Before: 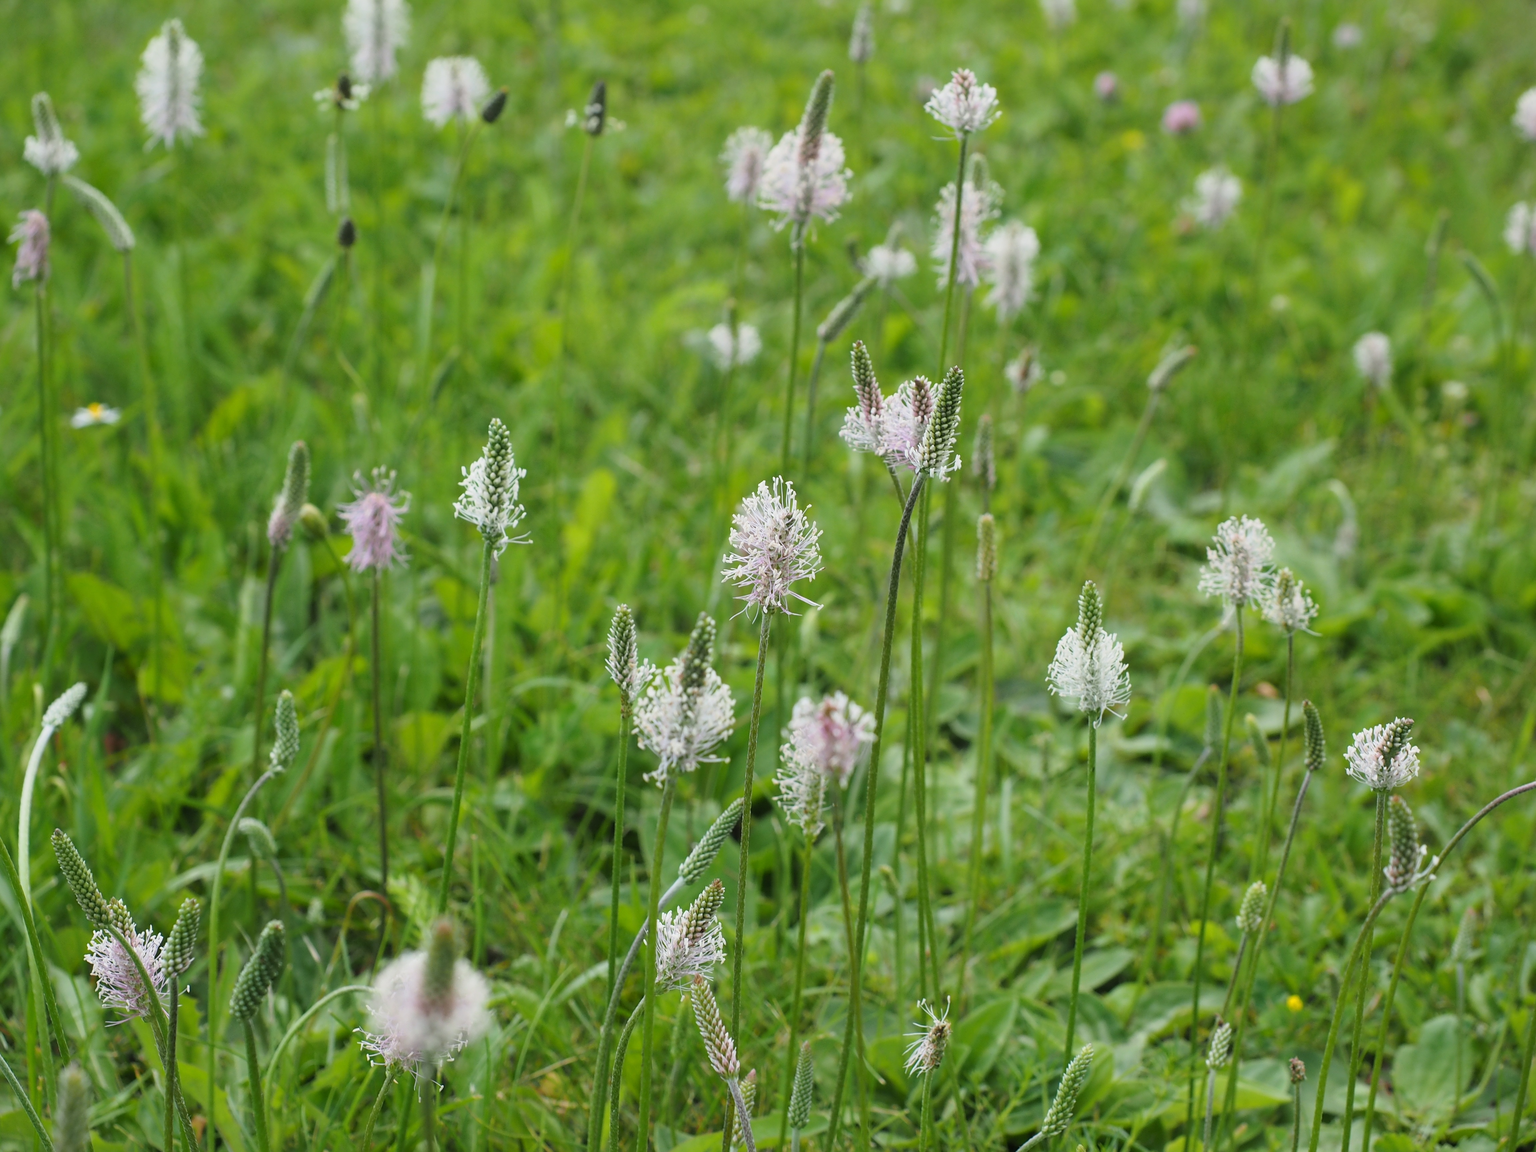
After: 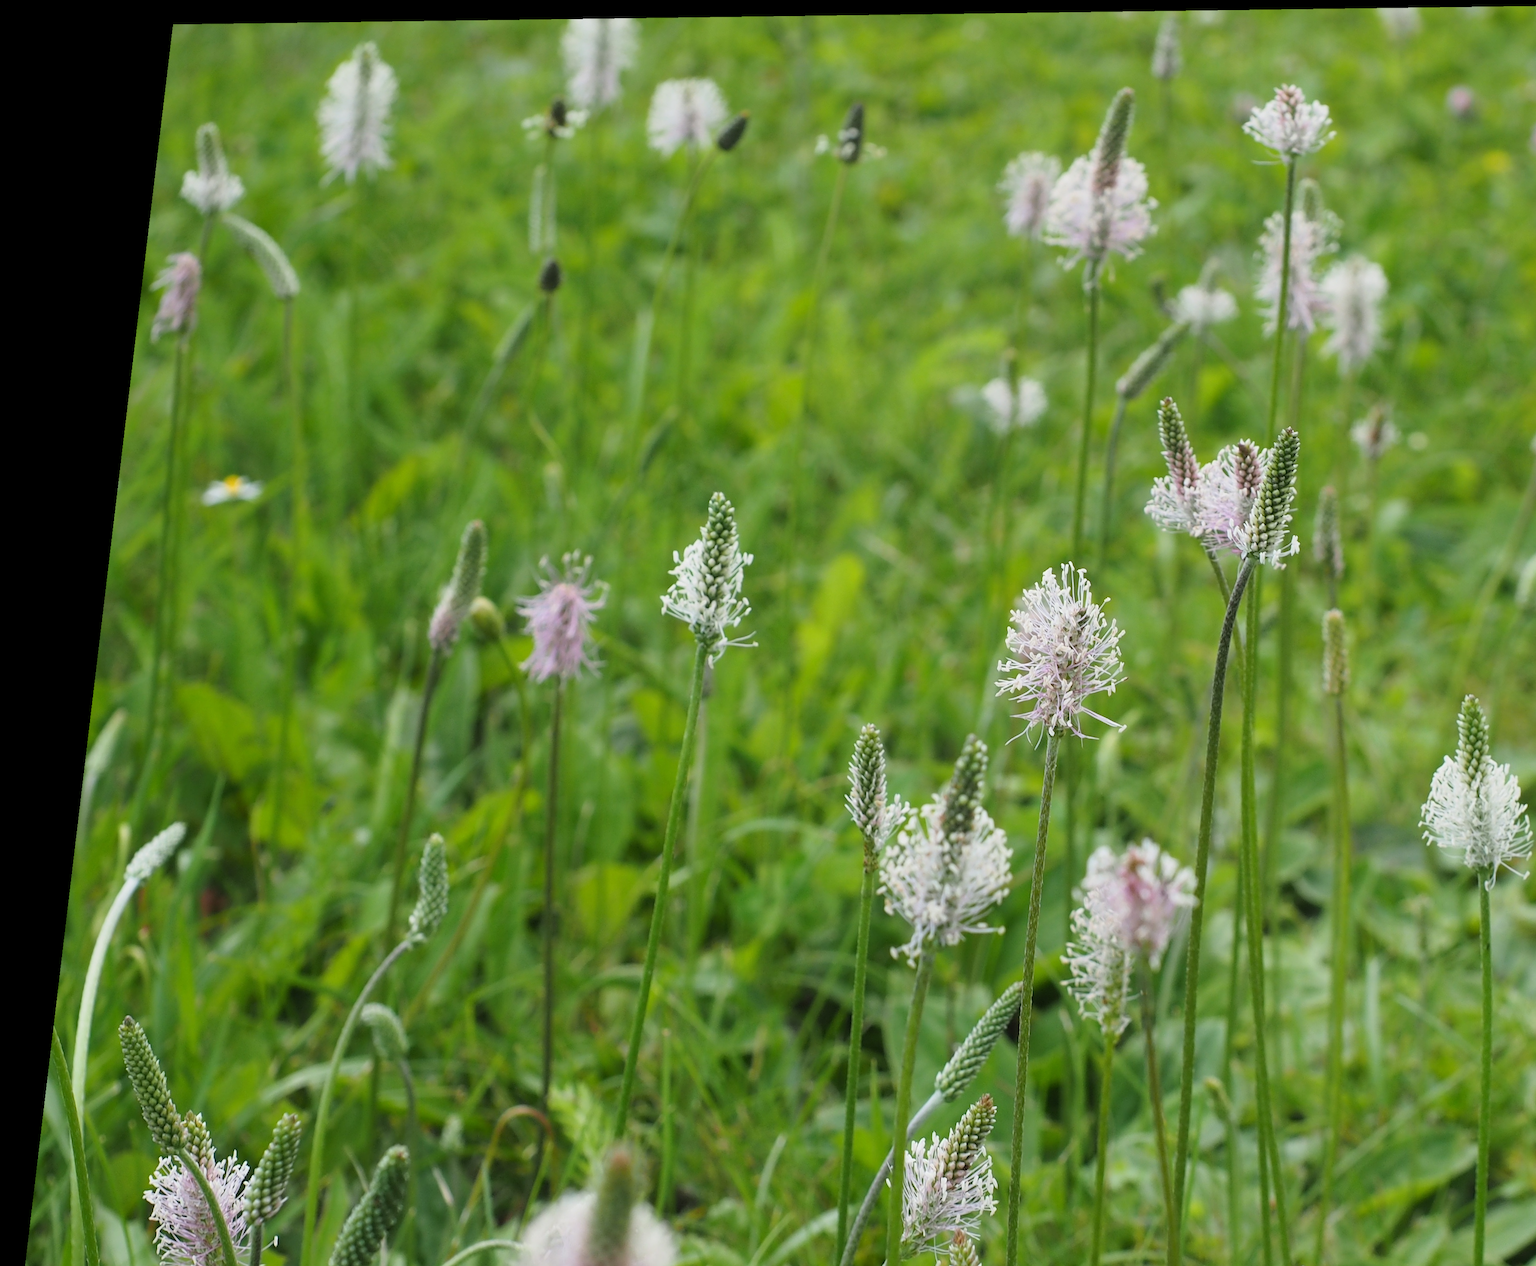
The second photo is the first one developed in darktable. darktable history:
crop: right 28.885%, bottom 16.626%
rotate and perspective: rotation 0.128°, lens shift (vertical) -0.181, lens shift (horizontal) -0.044, shear 0.001, automatic cropping off
